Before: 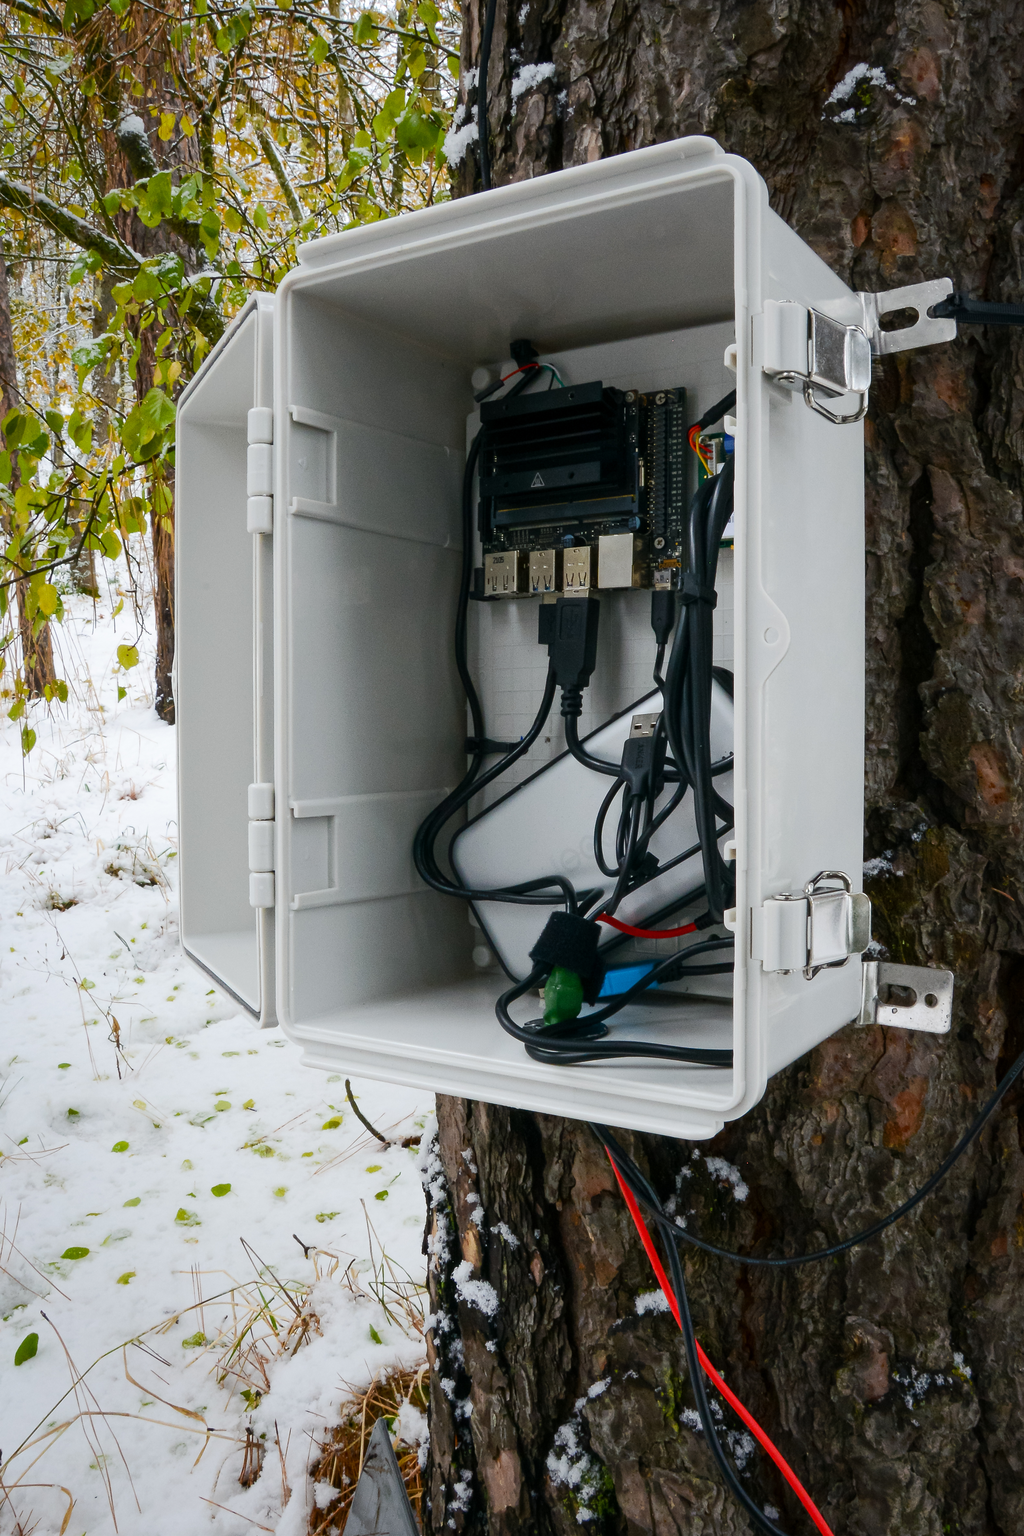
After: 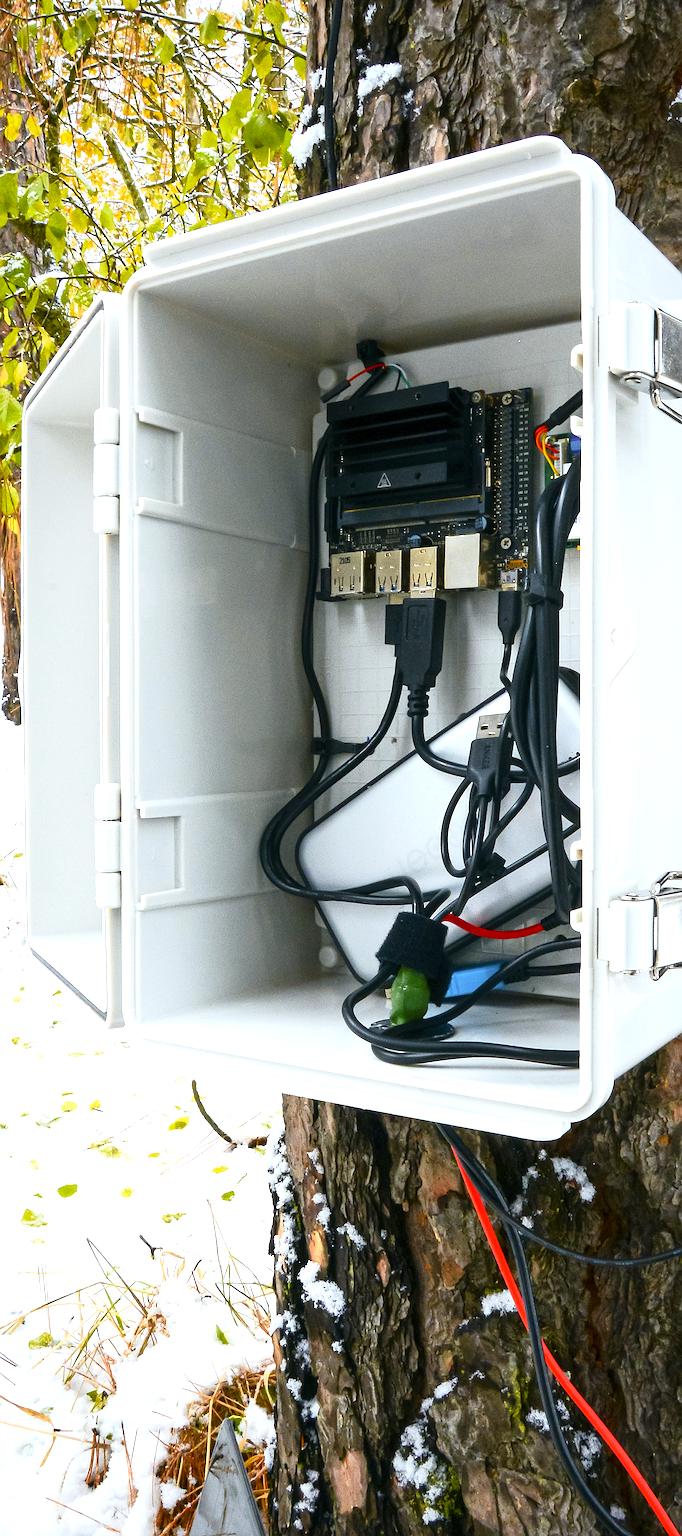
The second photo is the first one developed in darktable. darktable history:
sharpen: on, module defaults
contrast brightness saturation: brightness 0.13
crop and rotate: left 15.055%, right 18.278%
exposure: exposure 1 EV, compensate highlight preservation false
tone curve: curves: ch0 [(0, 0) (0.227, 0.17) (0.766, 0.774) (1, 1)]; ch1 [(0, 0) (0.114, 0.127) (0.437, 0.452) (0.498, 0.495) (0.579, 0.602) (1, 1)]; ch2 [(0, 0) (0.233, 0.259) (0.493, 0.492) (0.568, 0.596) (1, 1)], color space Lab, independent channels, preserve colors none
white balance: red 0.986, blue 1.01
